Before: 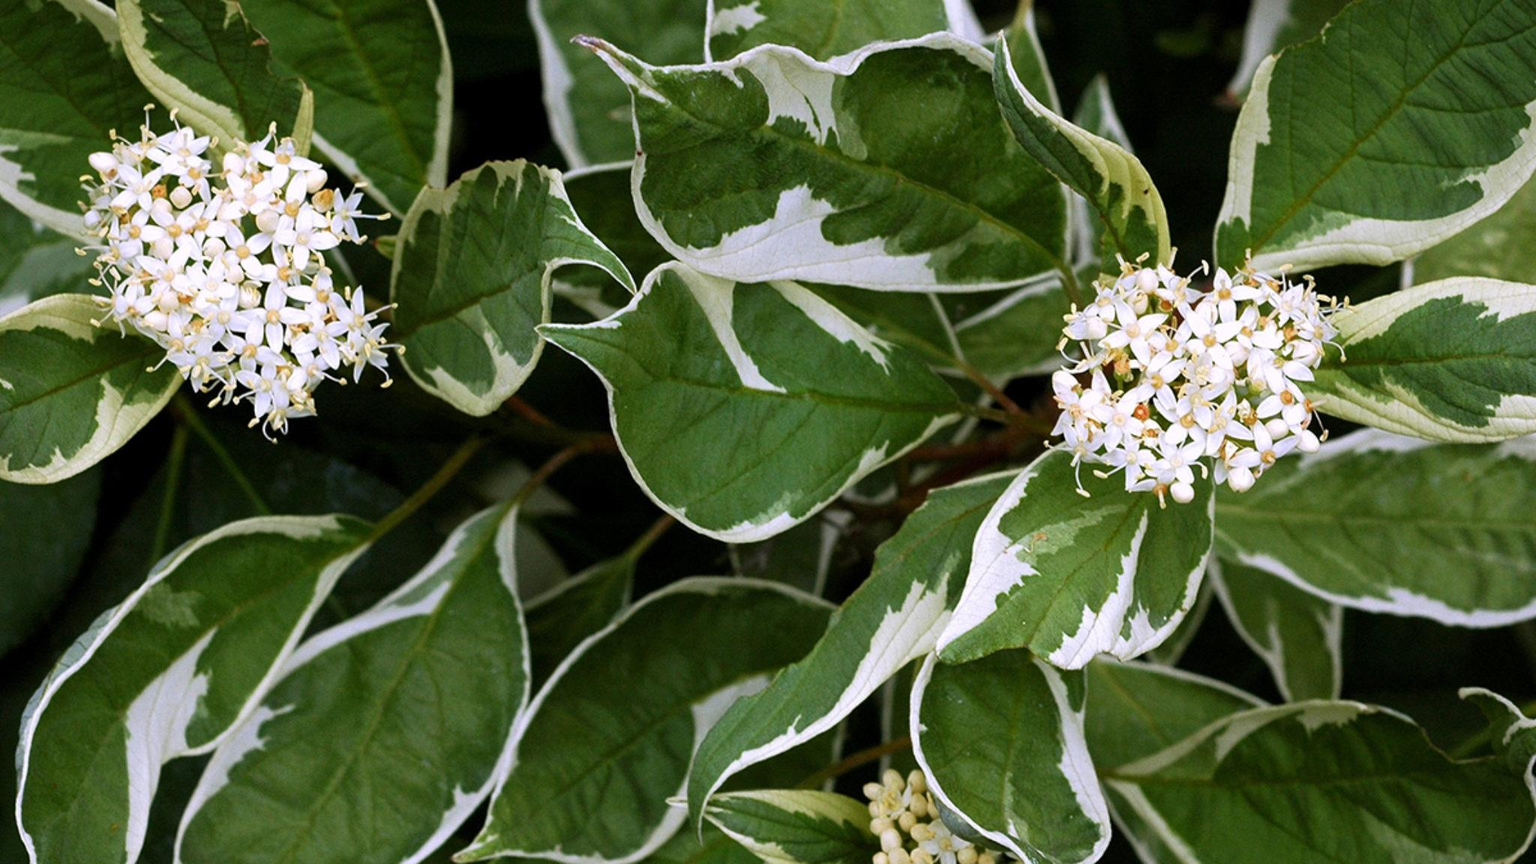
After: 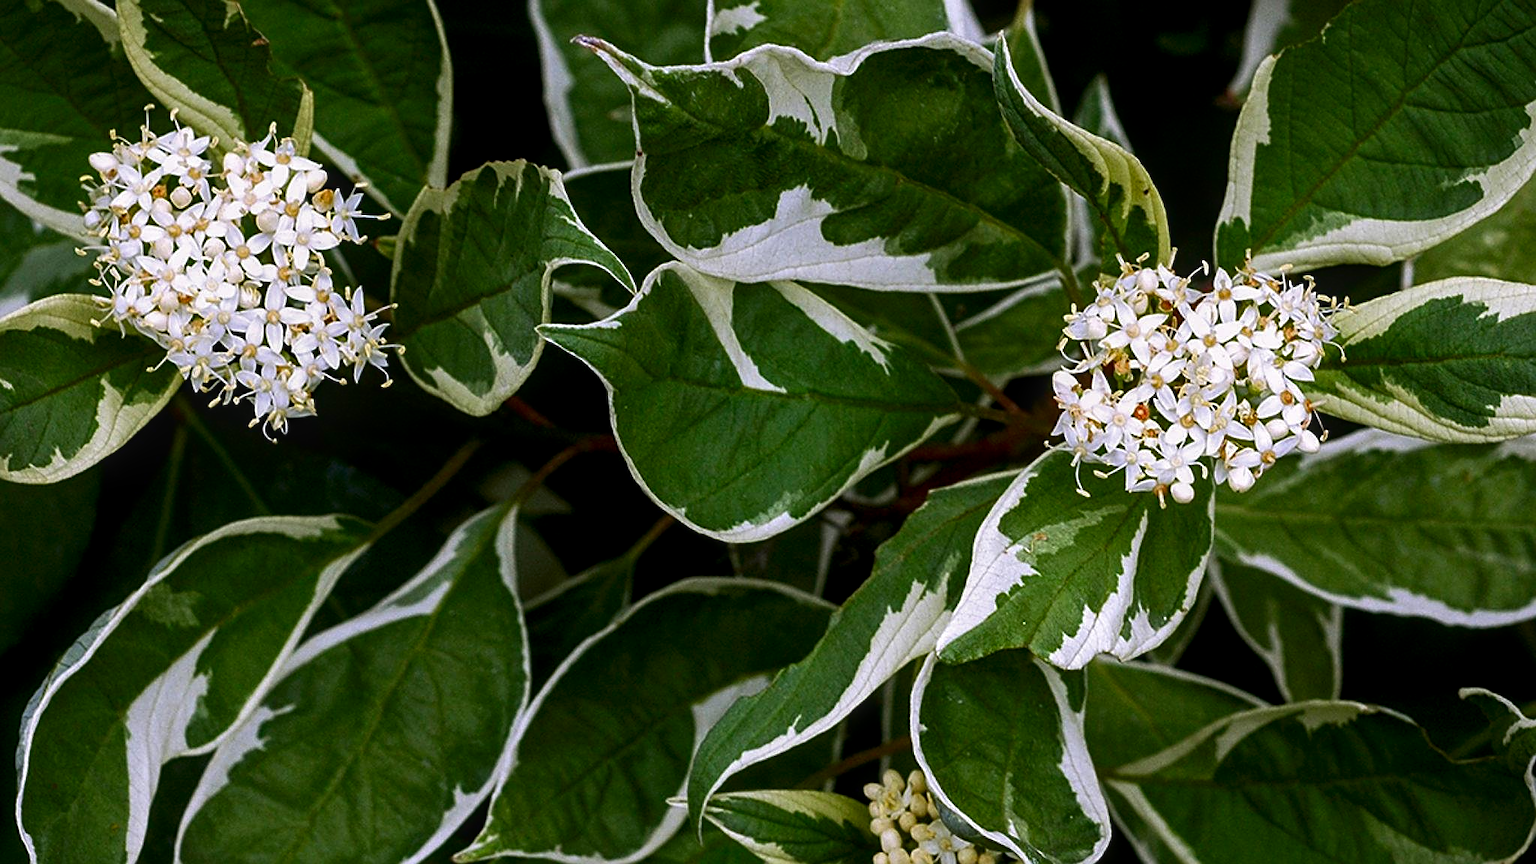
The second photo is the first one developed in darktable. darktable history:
sharpen: on, module defaults
local contrast: on, module defaults
contrast brightness saturation: brightness -0.211, saturation 0.084
